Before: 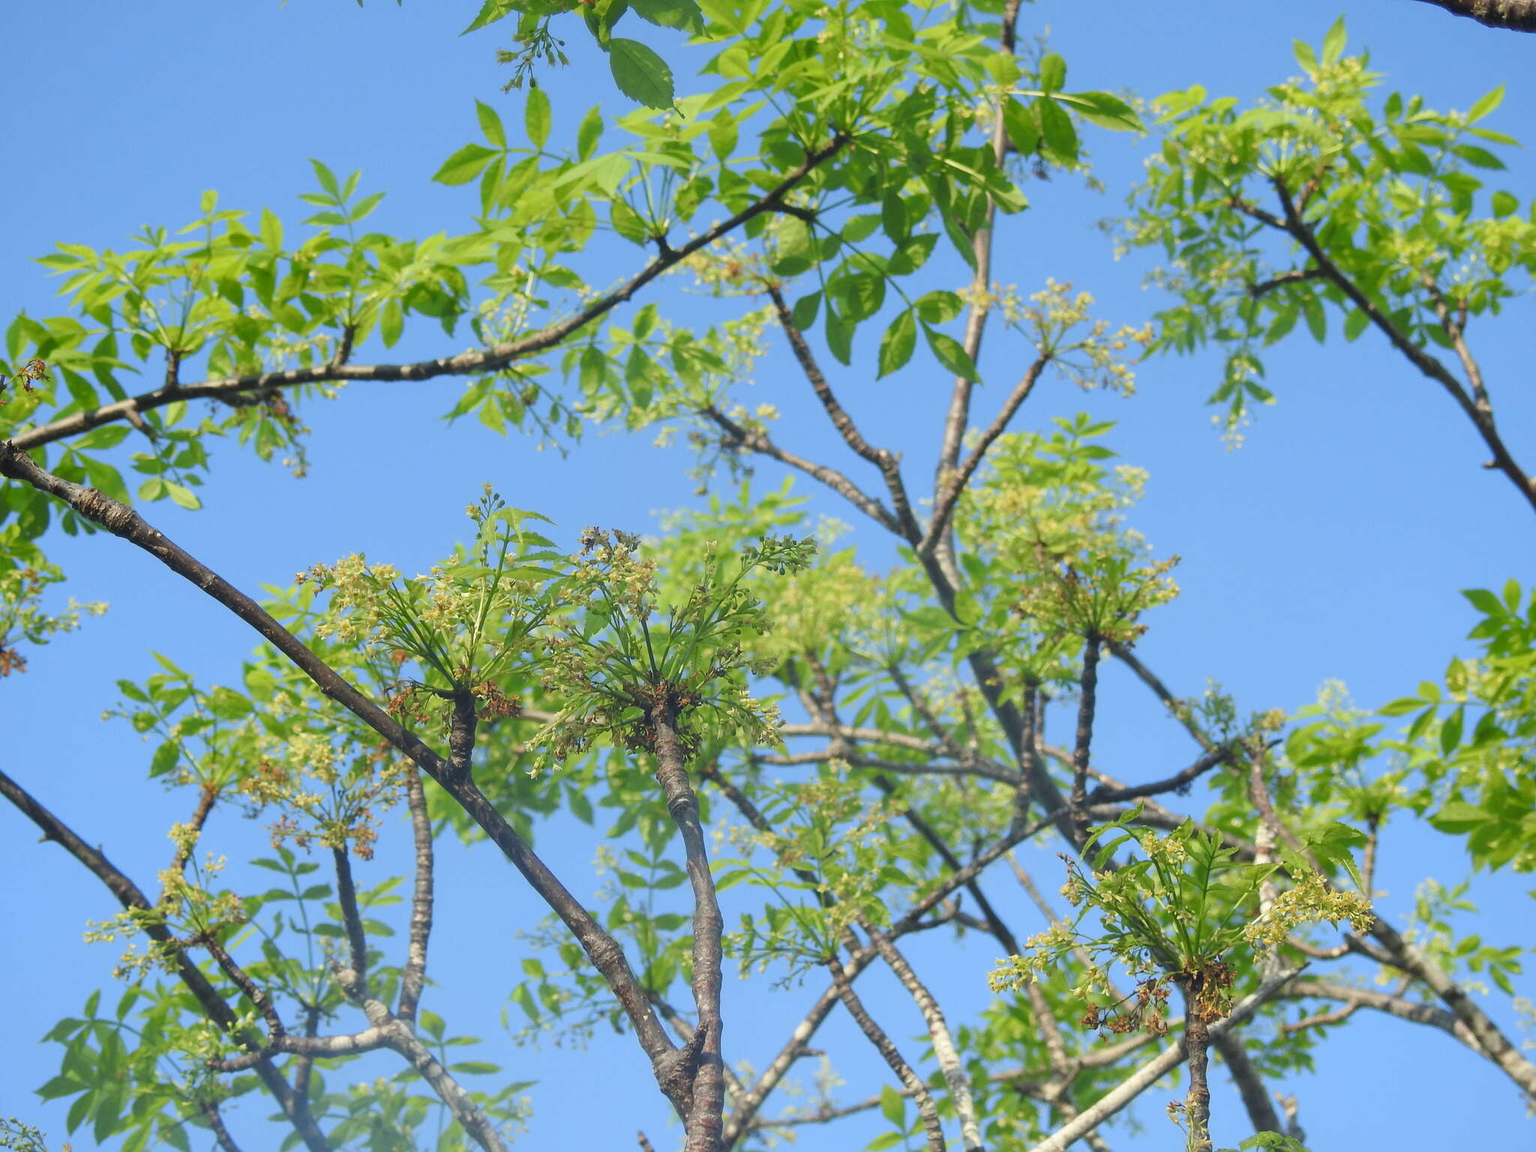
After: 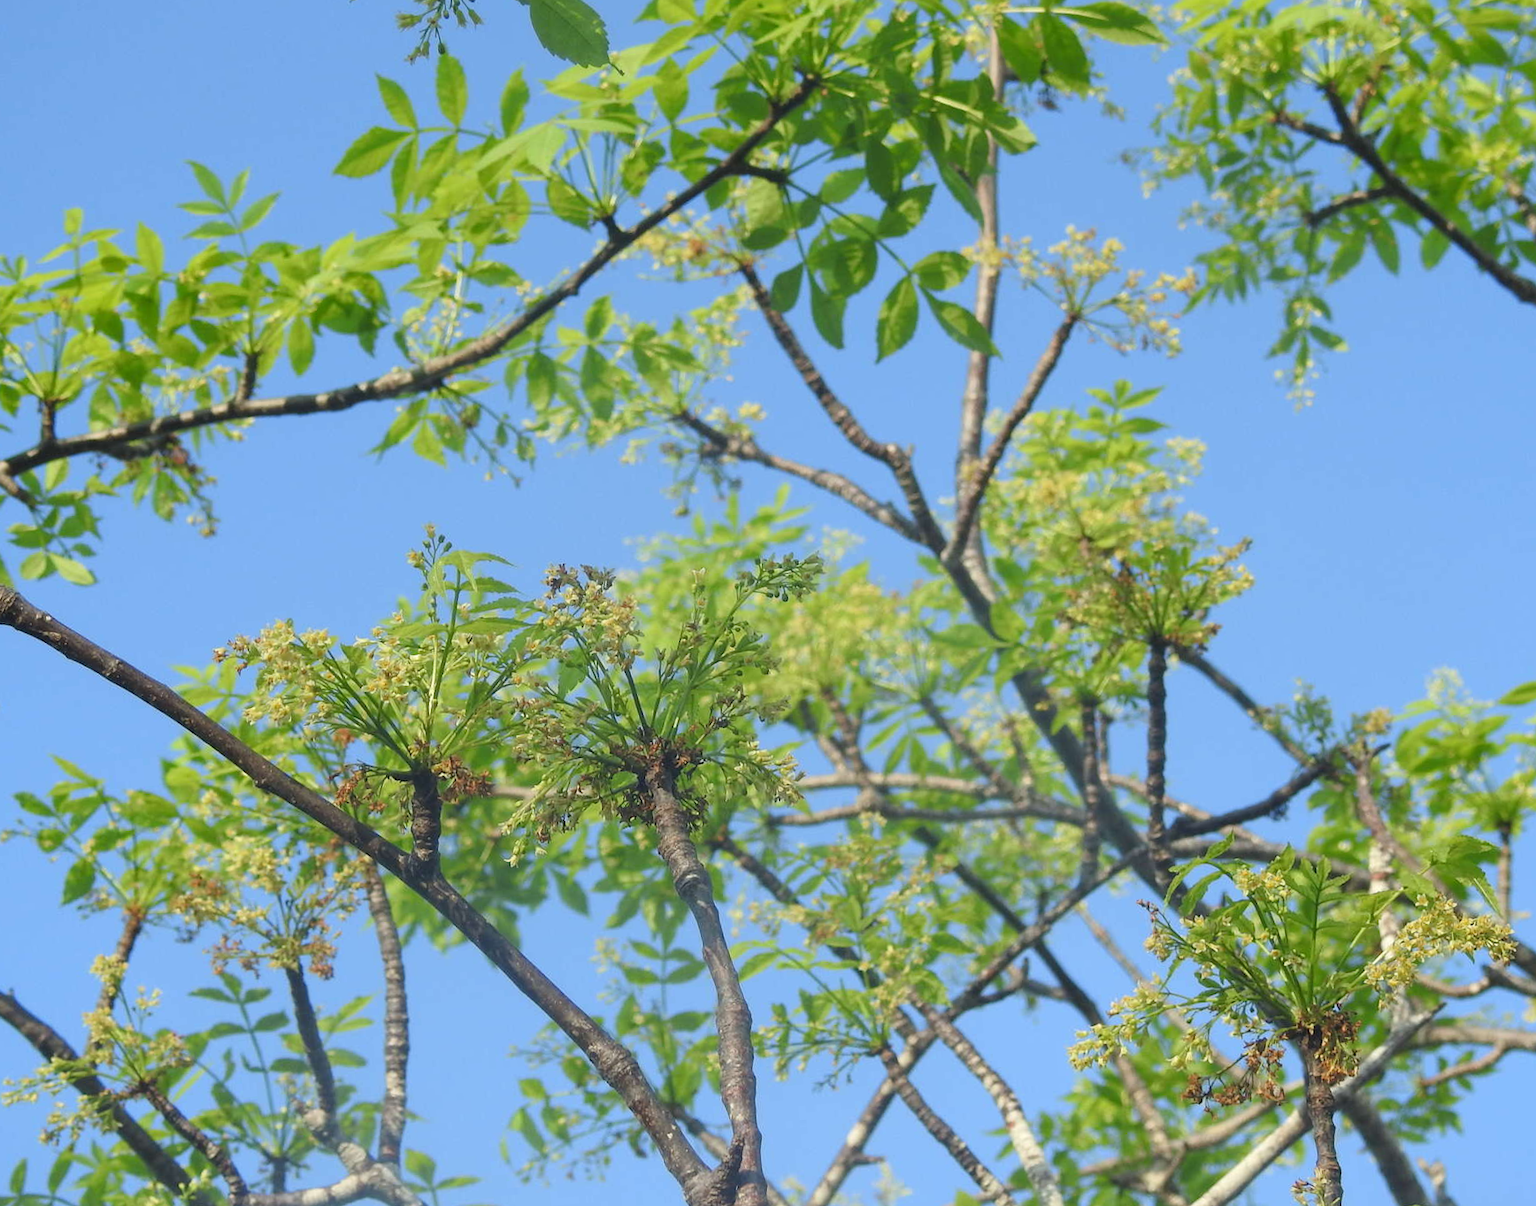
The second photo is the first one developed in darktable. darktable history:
rotate and perspective: rotation -4.98°, automatic cropping off
crop and rotate: left 10.071%, top 10.071%, right 10.02%, bottom 10.02%
